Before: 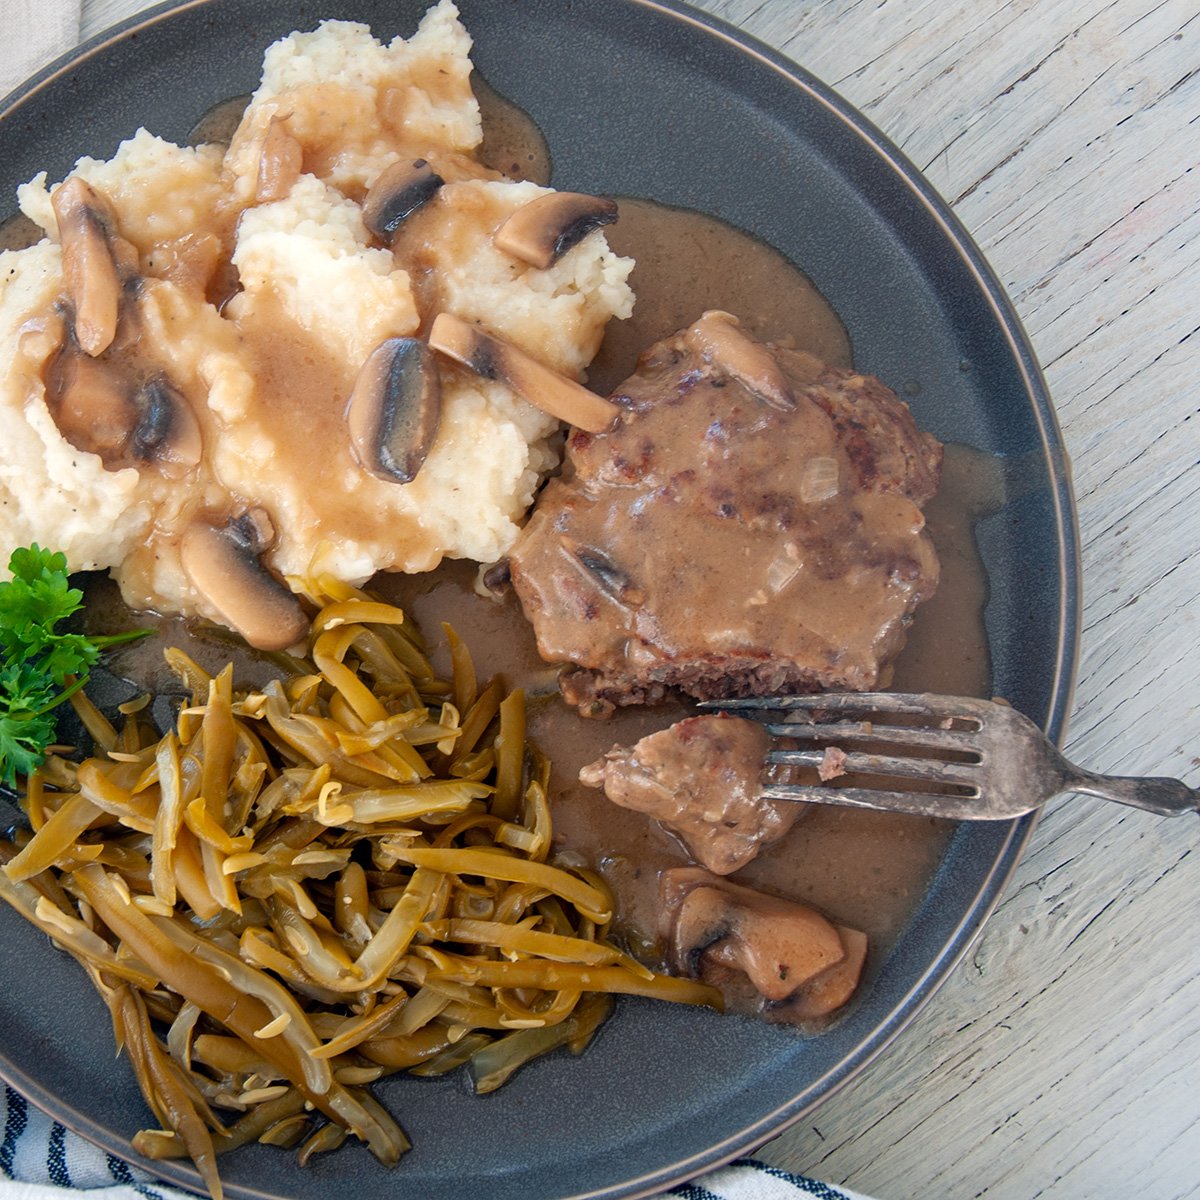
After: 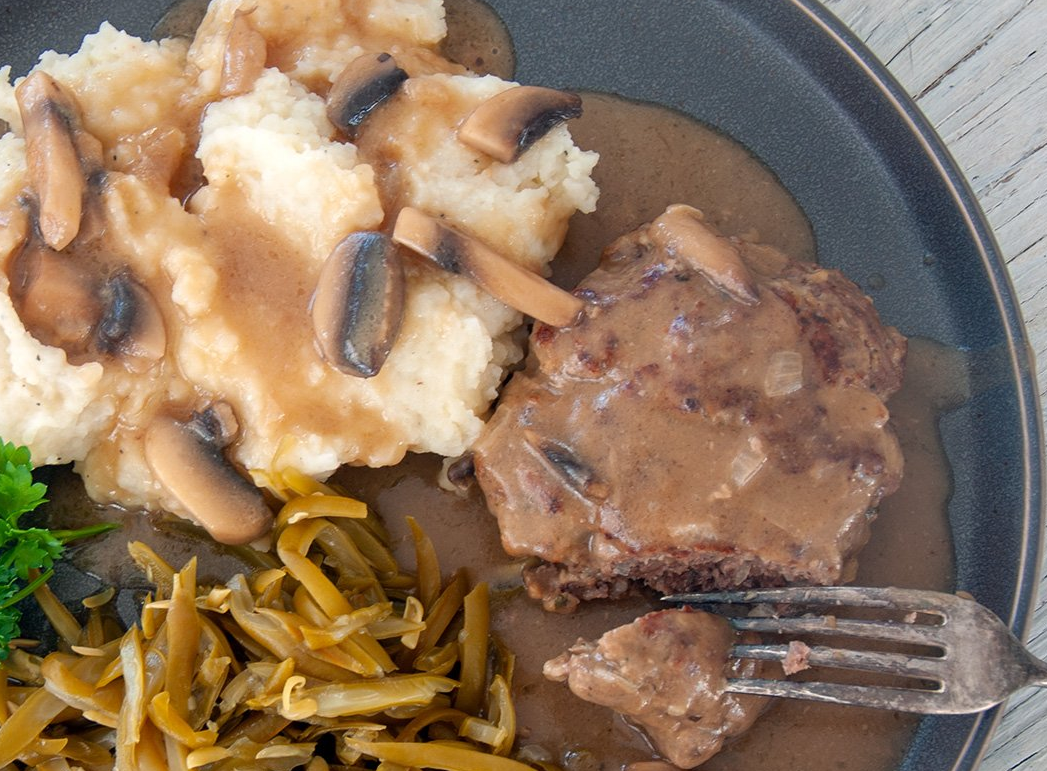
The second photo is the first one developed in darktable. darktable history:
crop: left 3.075%, top 8.894%, right 9.674%, bottom 26.792%
